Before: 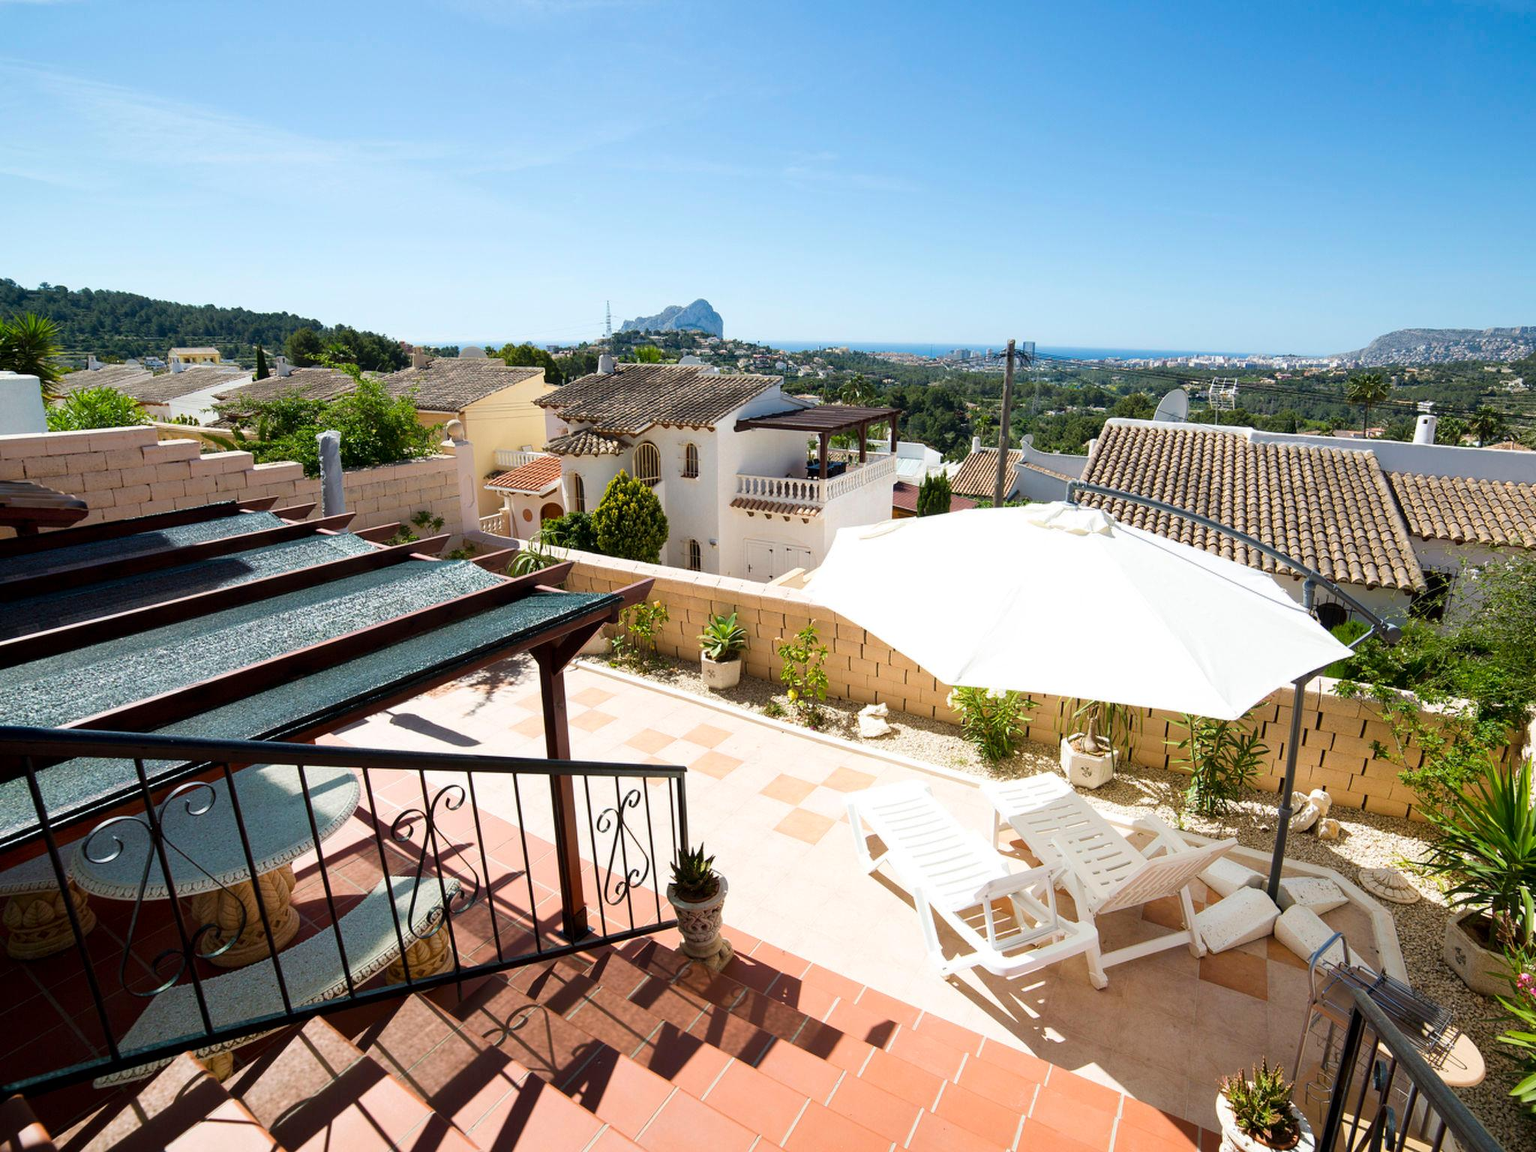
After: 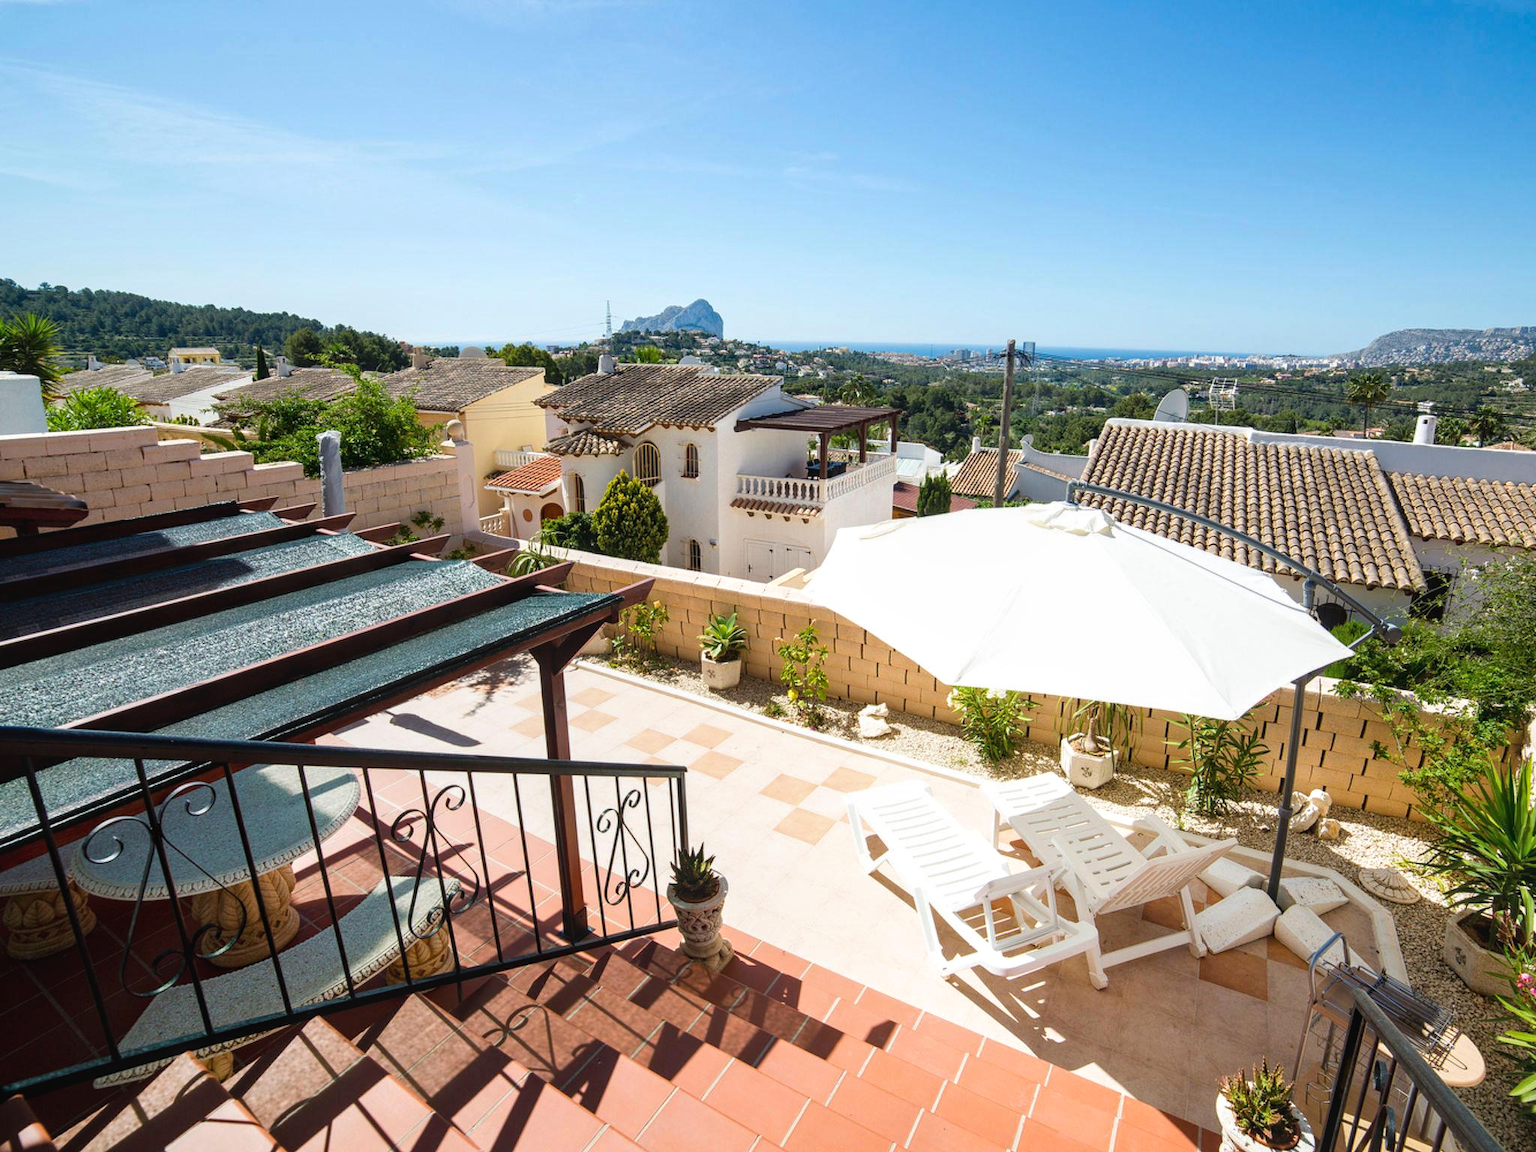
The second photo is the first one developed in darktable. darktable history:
levels: levels [0, 0.492, 0.984]
contrast equalizer: y [[0.5, 0.501, 0.532, 0.538, 0.54, 0.541], [0.5 ×6], [0.5 ×6], [0 ×6], [0 ×6]], mix 0.299
local contrast: detail 109%
